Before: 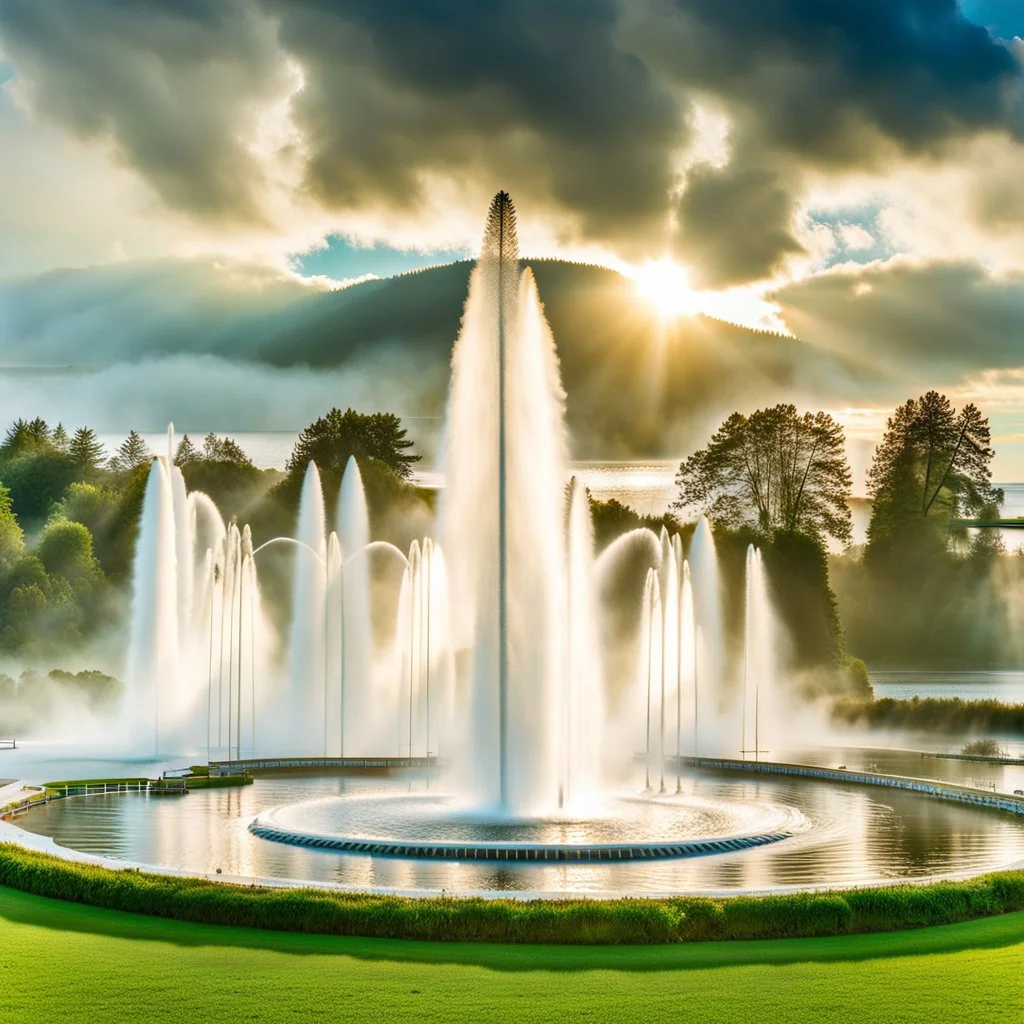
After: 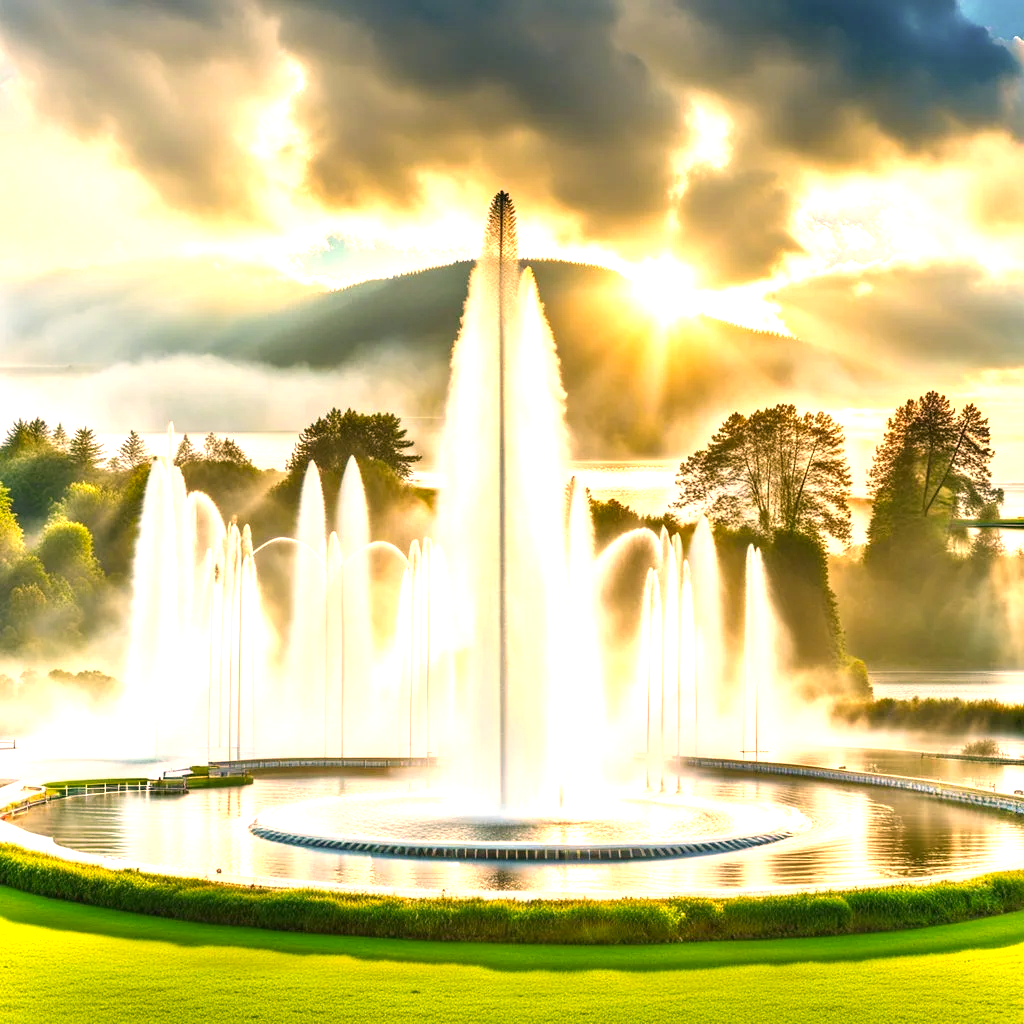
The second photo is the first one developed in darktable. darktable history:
color correction: highlights a* 17.52, highlights b* 18.42
exposure: black level correction 0, exposure 1.099 EV, compensate exposure bias true, compensate highlight preservation false
